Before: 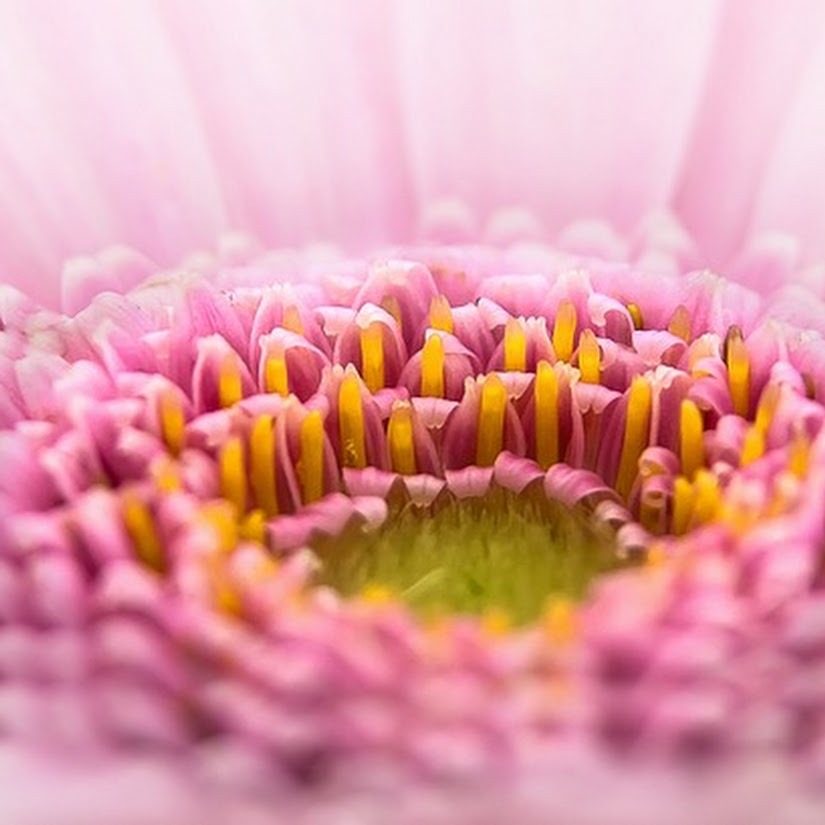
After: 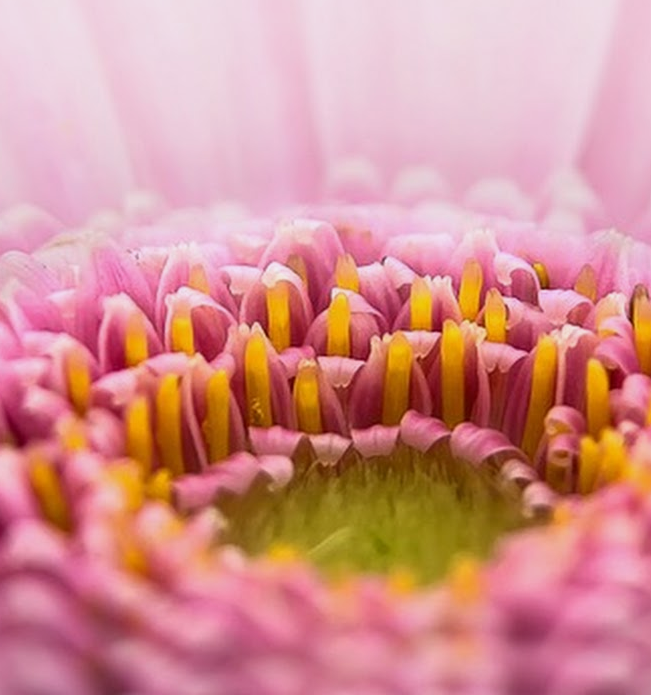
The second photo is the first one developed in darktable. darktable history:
exposure: exposure -0.154 EV, compensate highlight preservation false
crop: left 11.497%, top 5.021%, right 9.584%, bottom 10.705%
